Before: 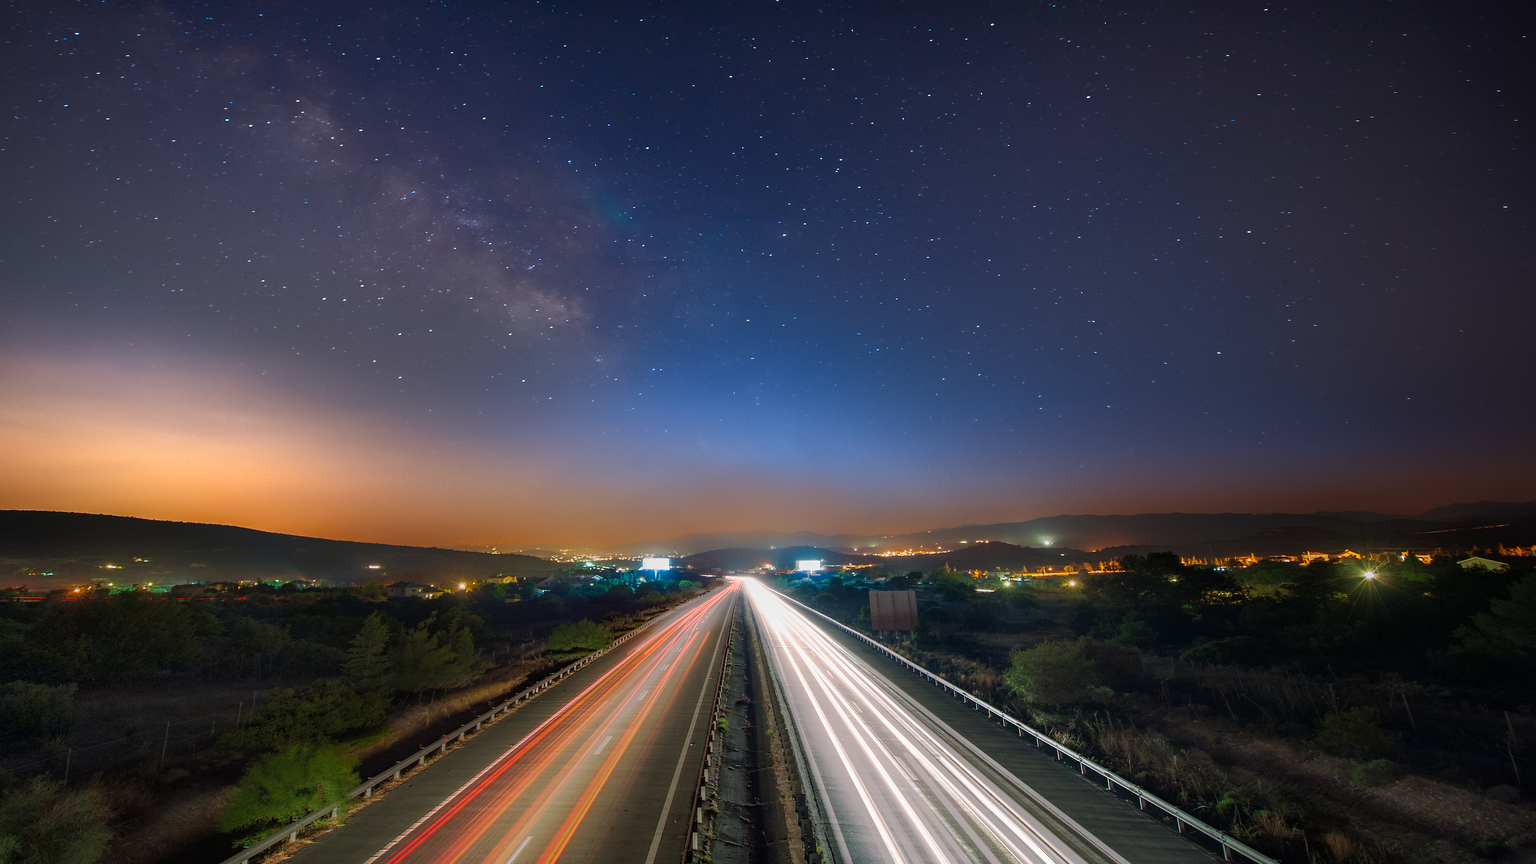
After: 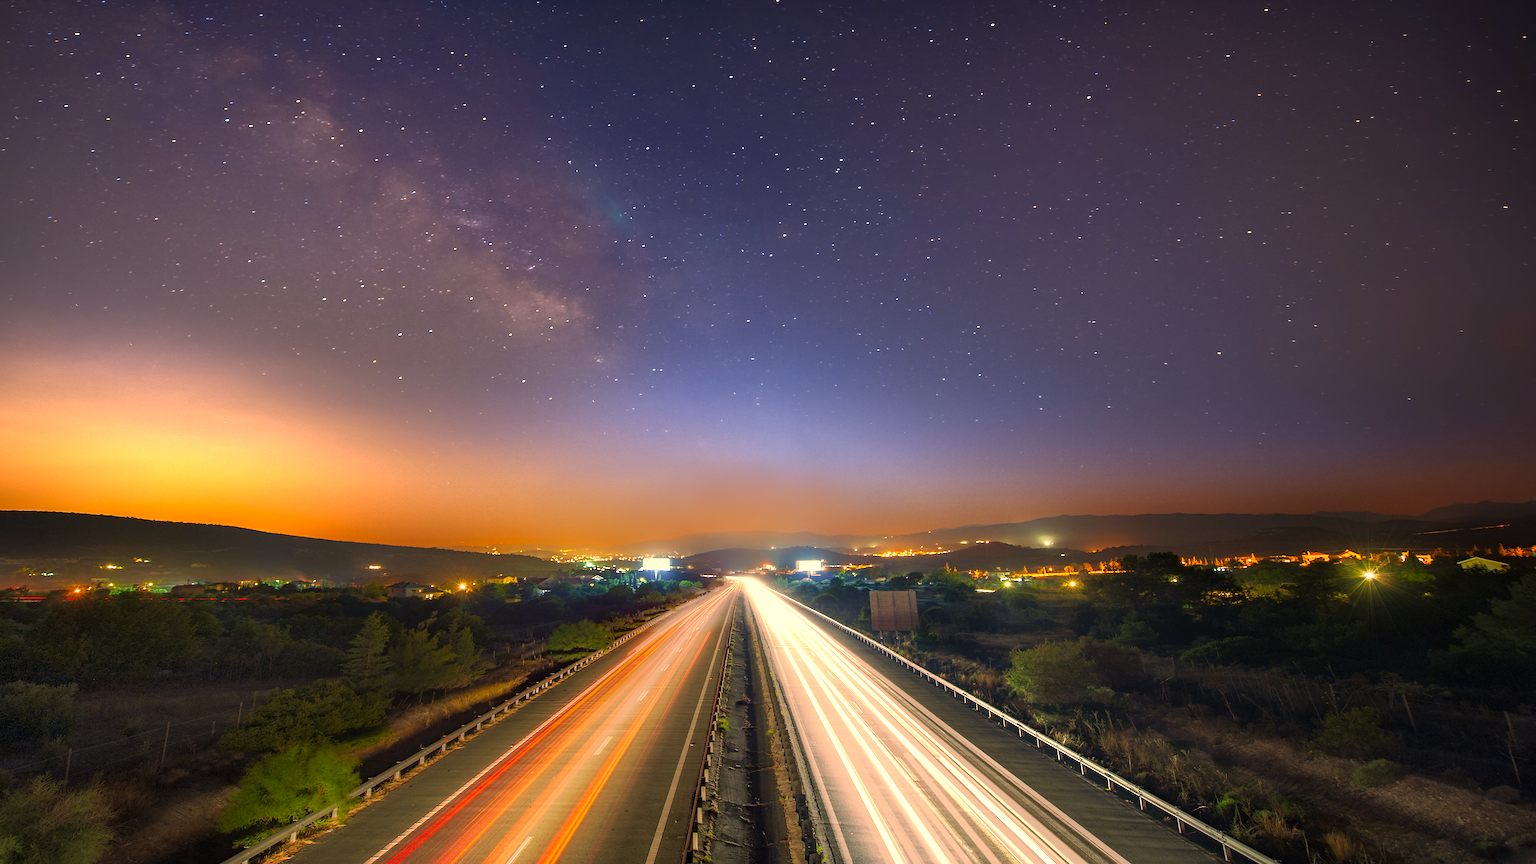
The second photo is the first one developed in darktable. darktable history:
exposure: black level correction 0, exposure 0.7 EV, compensate exposure bias true, compensate highlight preservation false
color correction: highlights a* 15, highlights b* 31.55
